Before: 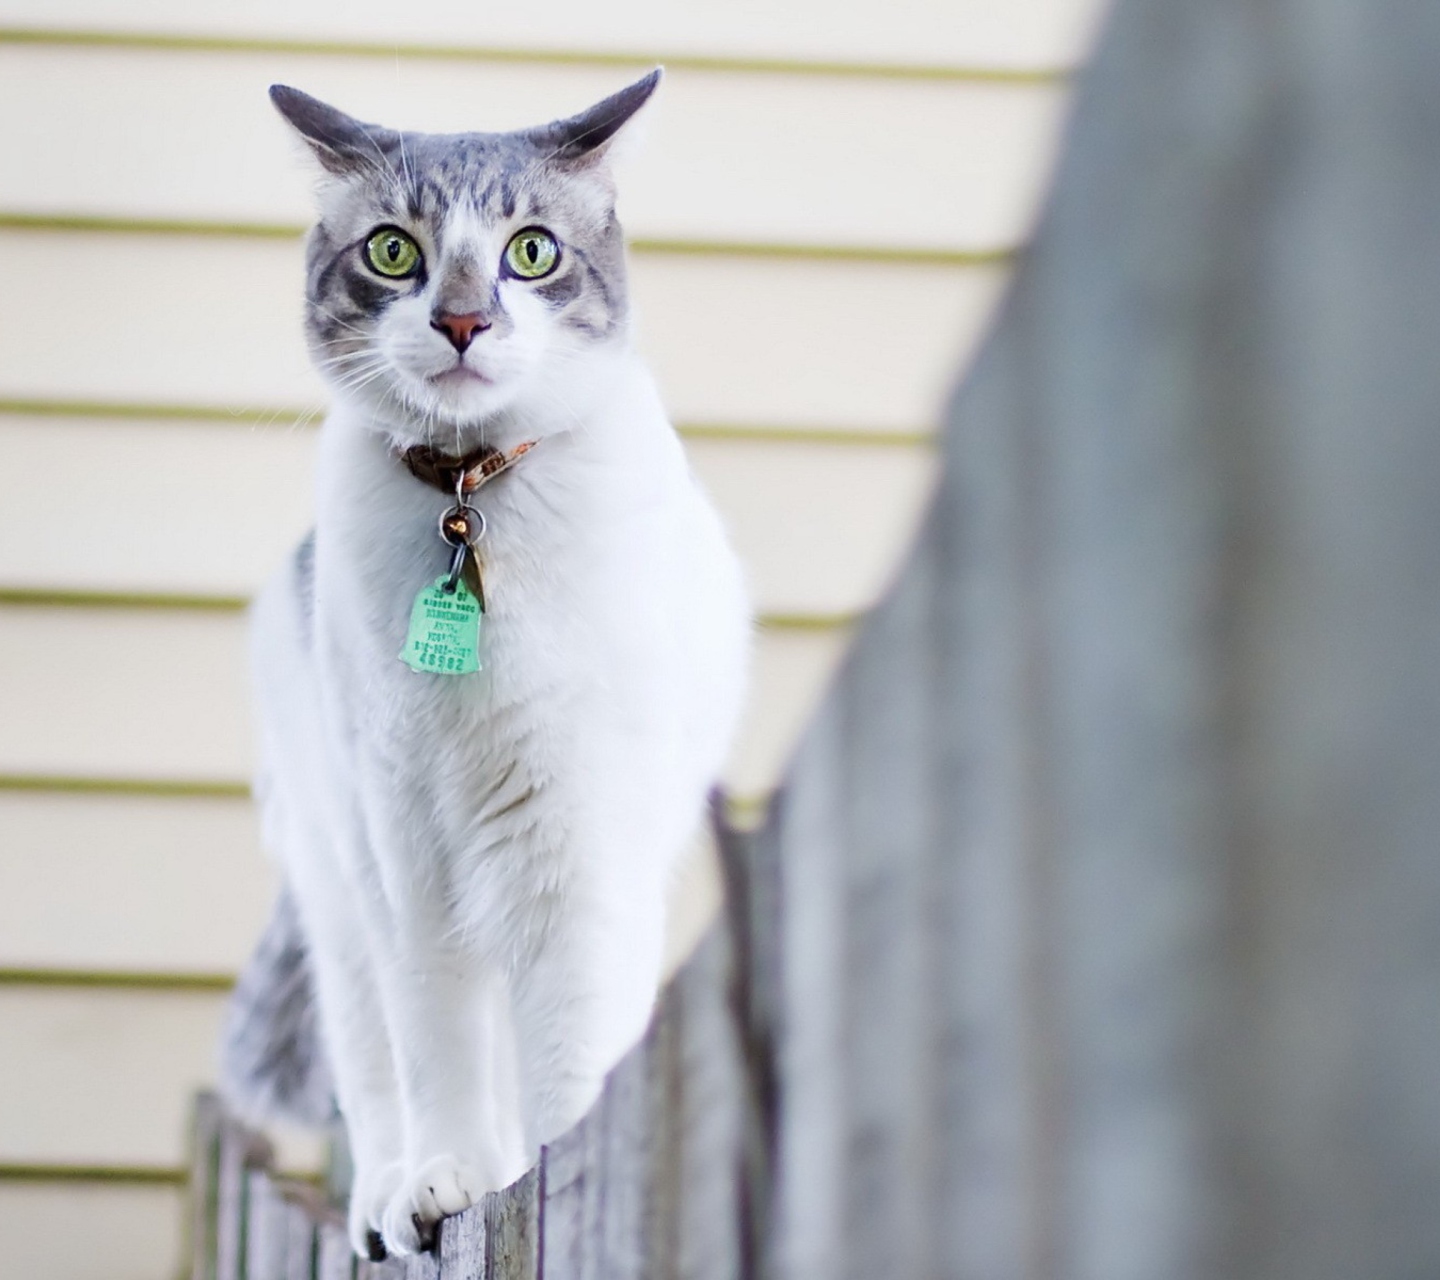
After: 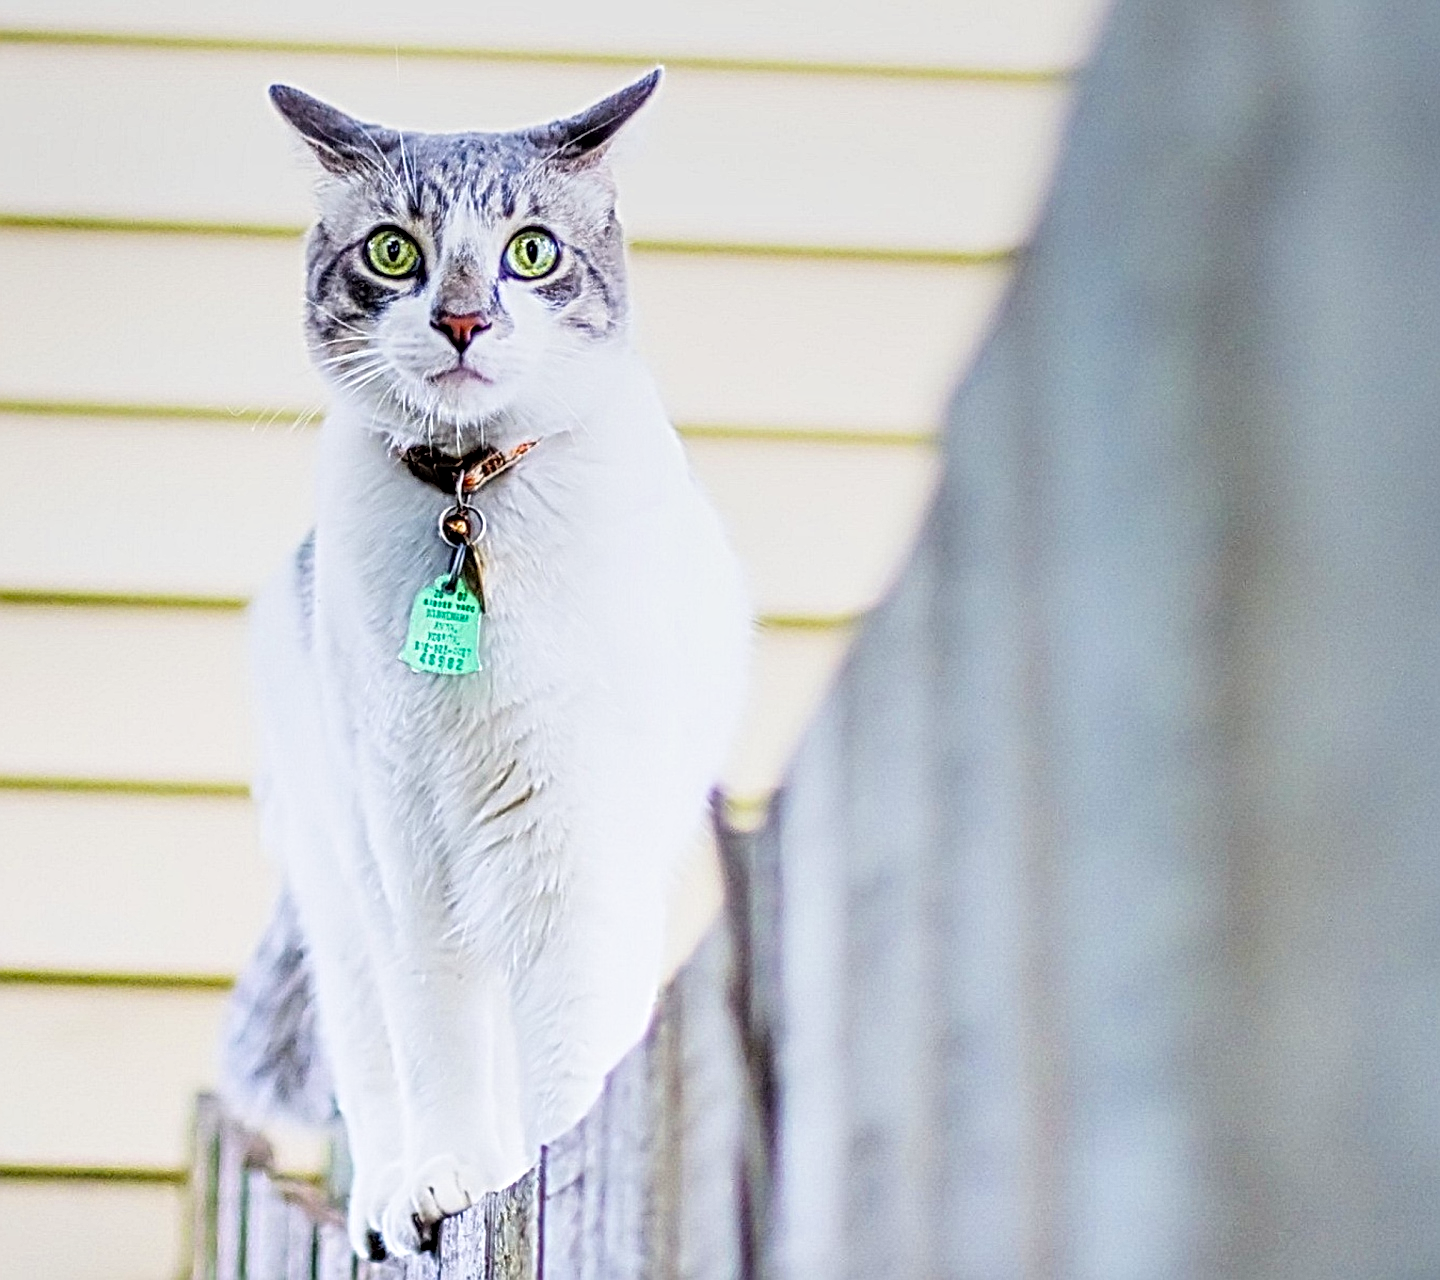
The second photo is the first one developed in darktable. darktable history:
graduated density: on, module defaults
local contrast: mode bilateral grid, contrast 20, coarseness 3, detail 300%, midtone range 0.2
filmic rgb: black relative exposure -7.75 EV, white relative exposure 4.4 EV, threshold 3 EV, target black luminance 0%, hardness 3.76, latitude 50.51%, contrast 1.074, highlights saturation mix 10%, shadows ↔ highlights balance -0.22%, color science v4 (2020), enable highlight reconstruction true
exposure: black level correction 0, exposure 0.9 EV, compensate highlight preservation false
